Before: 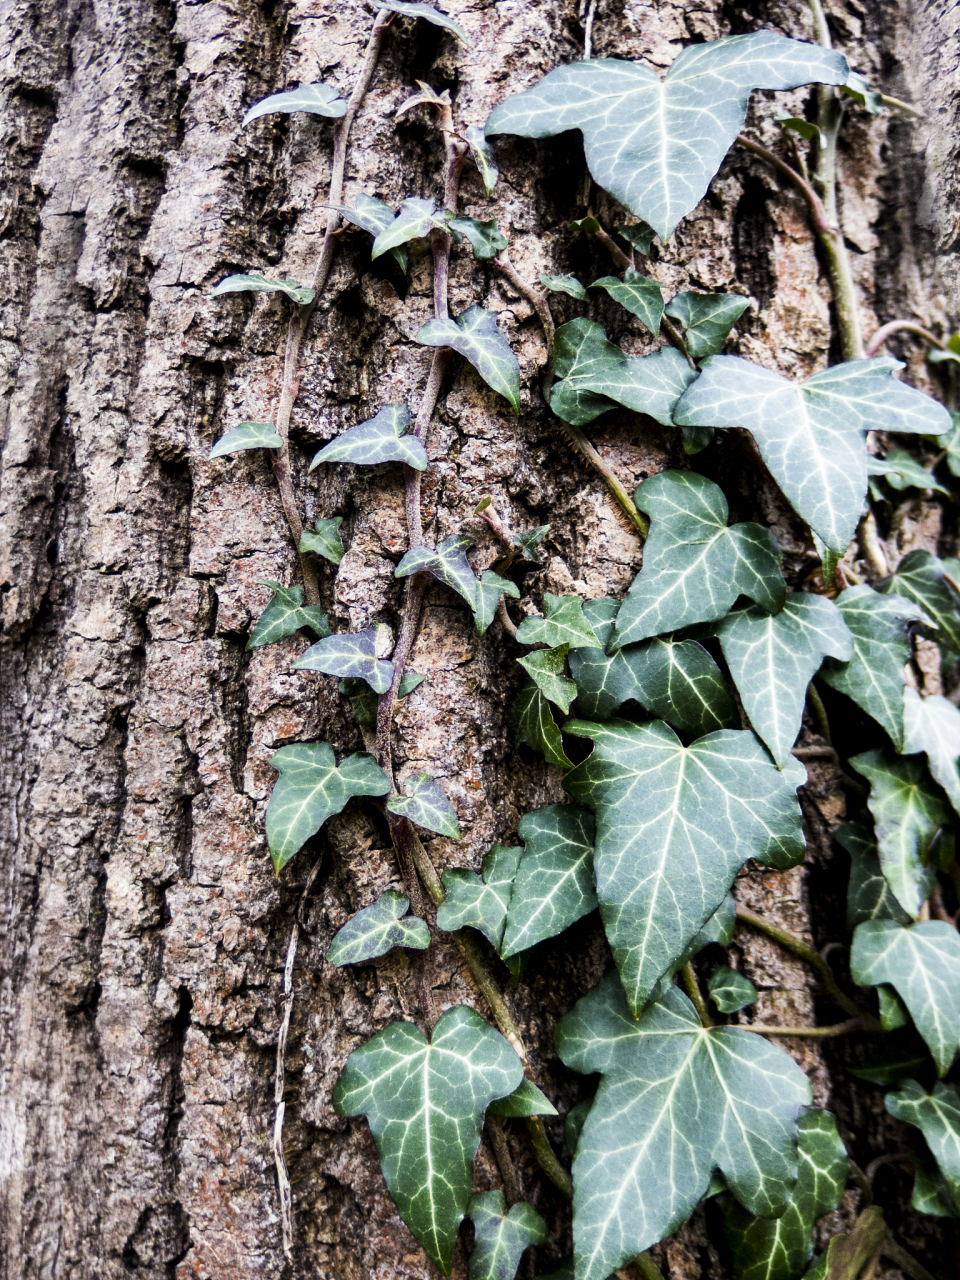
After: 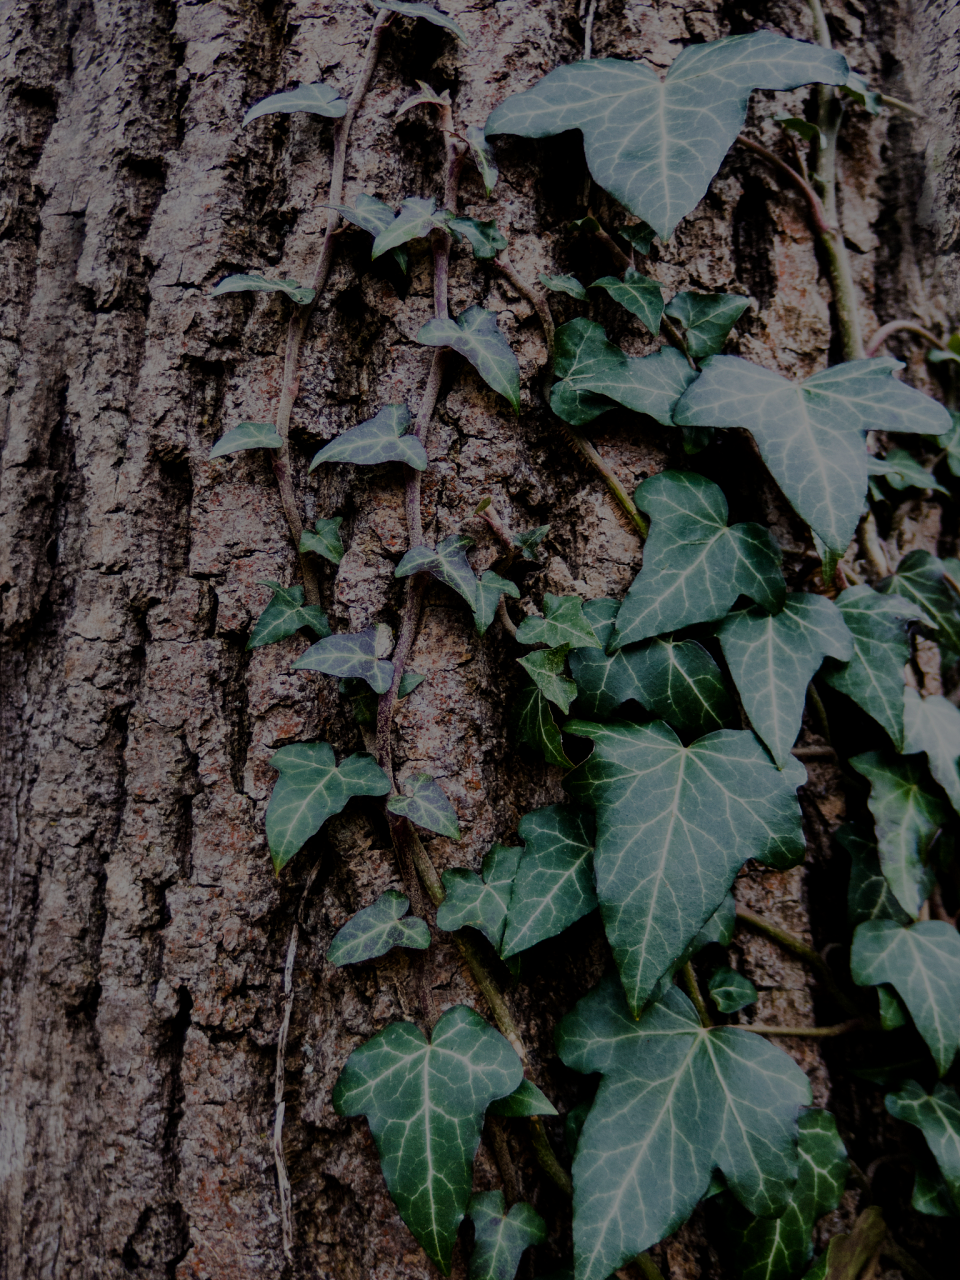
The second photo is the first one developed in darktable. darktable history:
exposure: exposure -1.952 EV, compensate exposure bias true, compensate highlight preservation false
